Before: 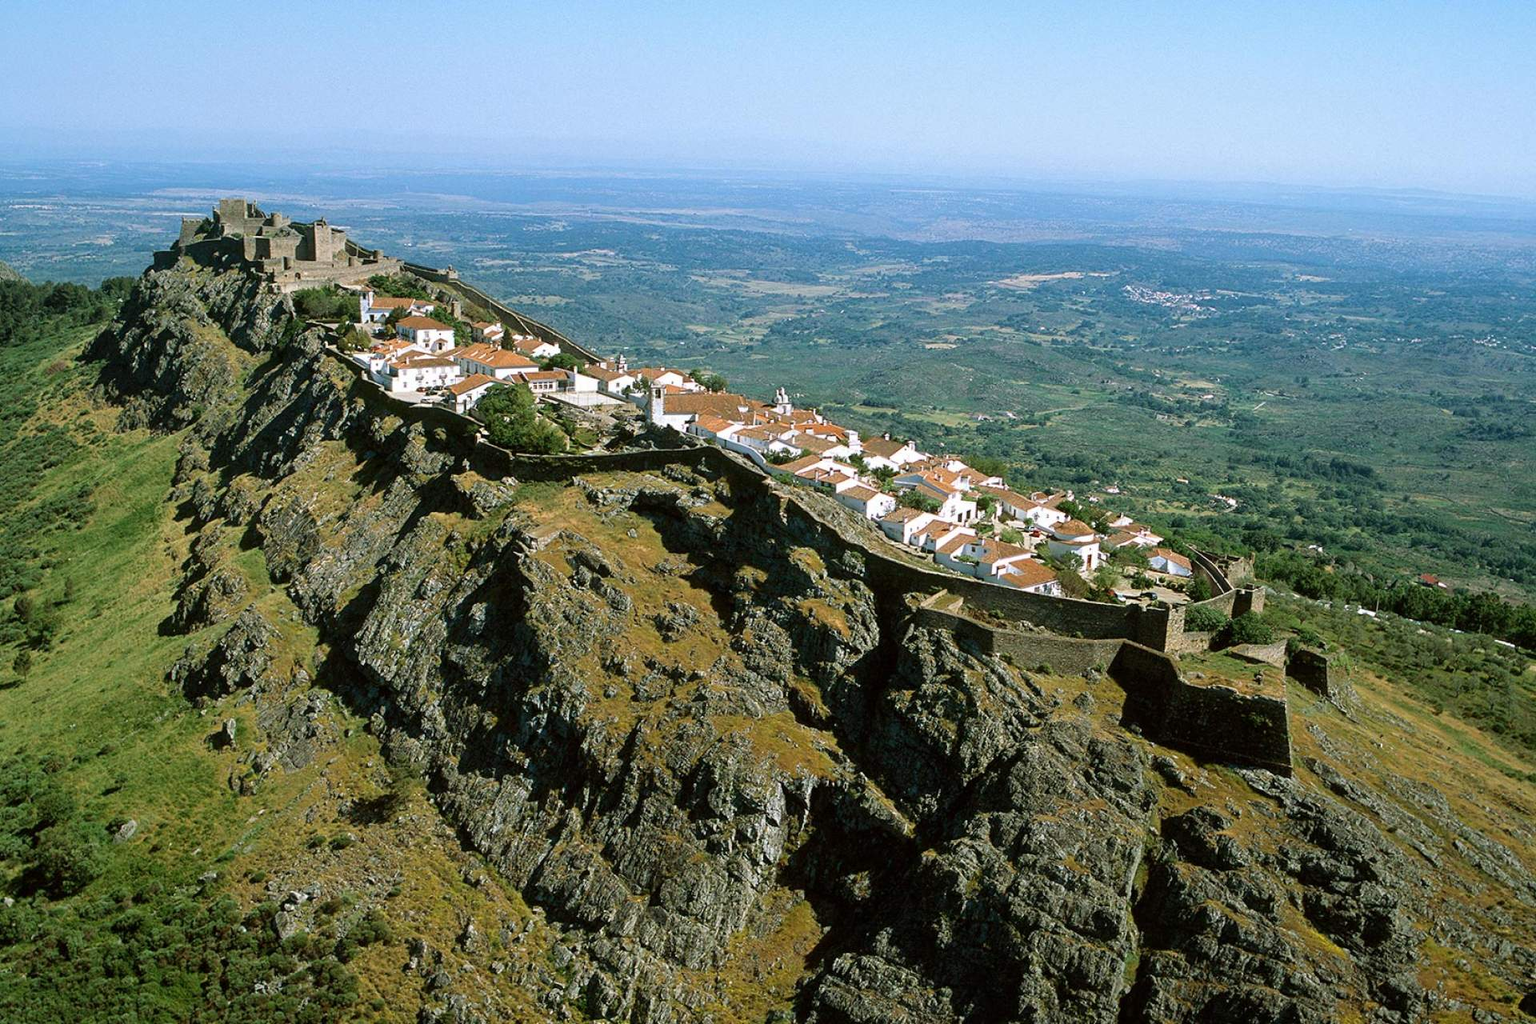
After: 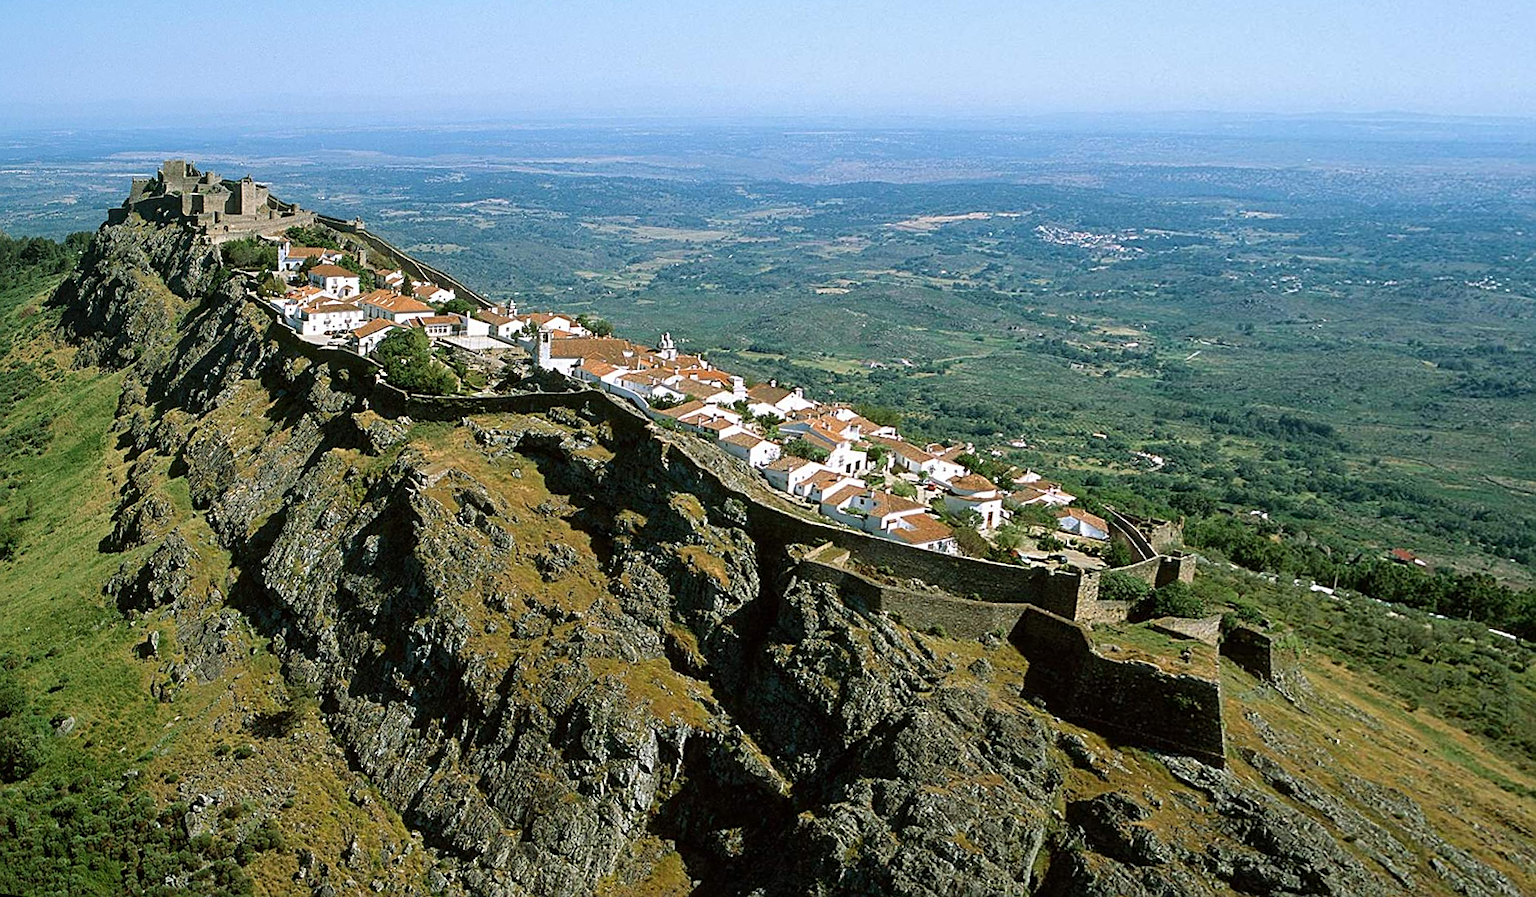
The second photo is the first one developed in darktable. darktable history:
sharpen: on, module defaults
rotate and perspective: rotation 1.69°, lens shift (vertical) -0.023, lens shift (horizontal) -0.291, crop left 0.025, crop right 0.988, crop top 0.092, crop bottom 0.842
